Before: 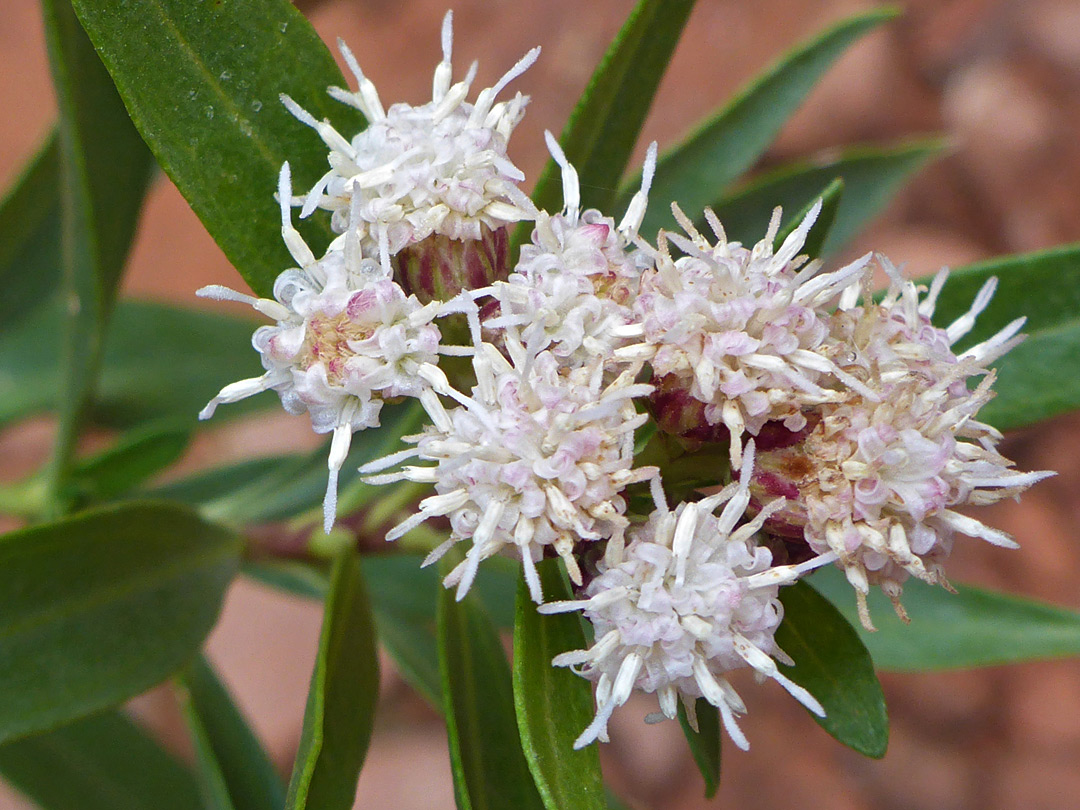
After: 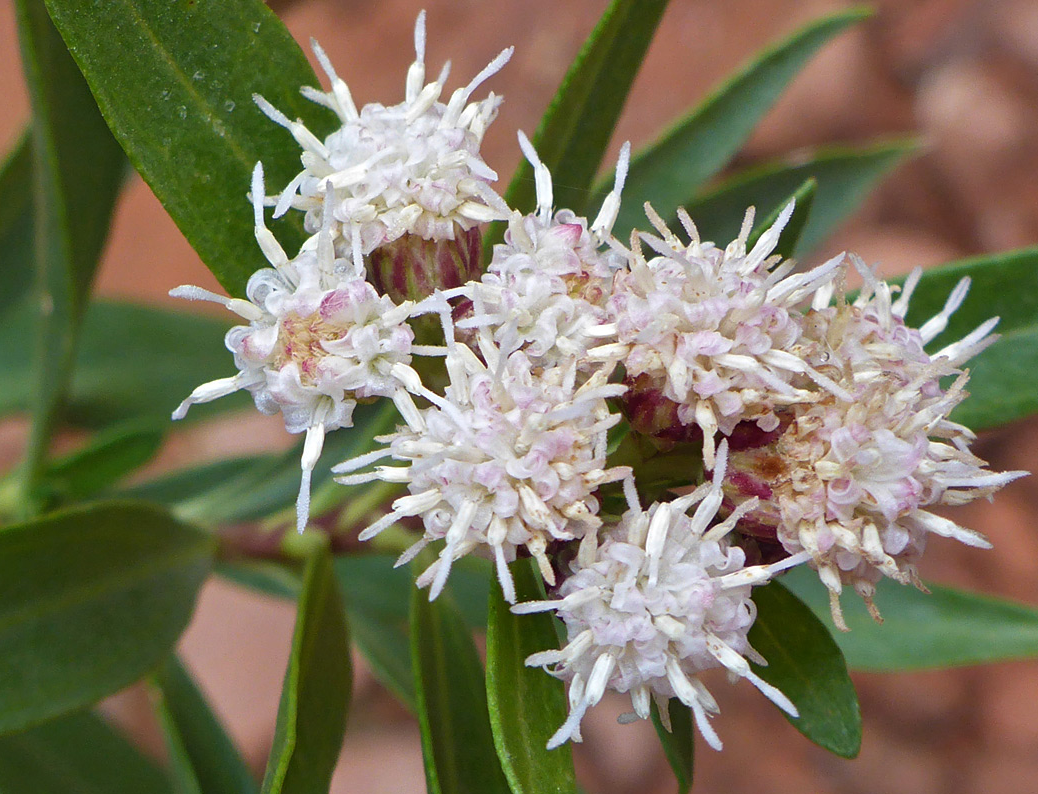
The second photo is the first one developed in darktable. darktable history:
crop and rotate: left 2.552%, right 1.277%, bottom 1.873%
